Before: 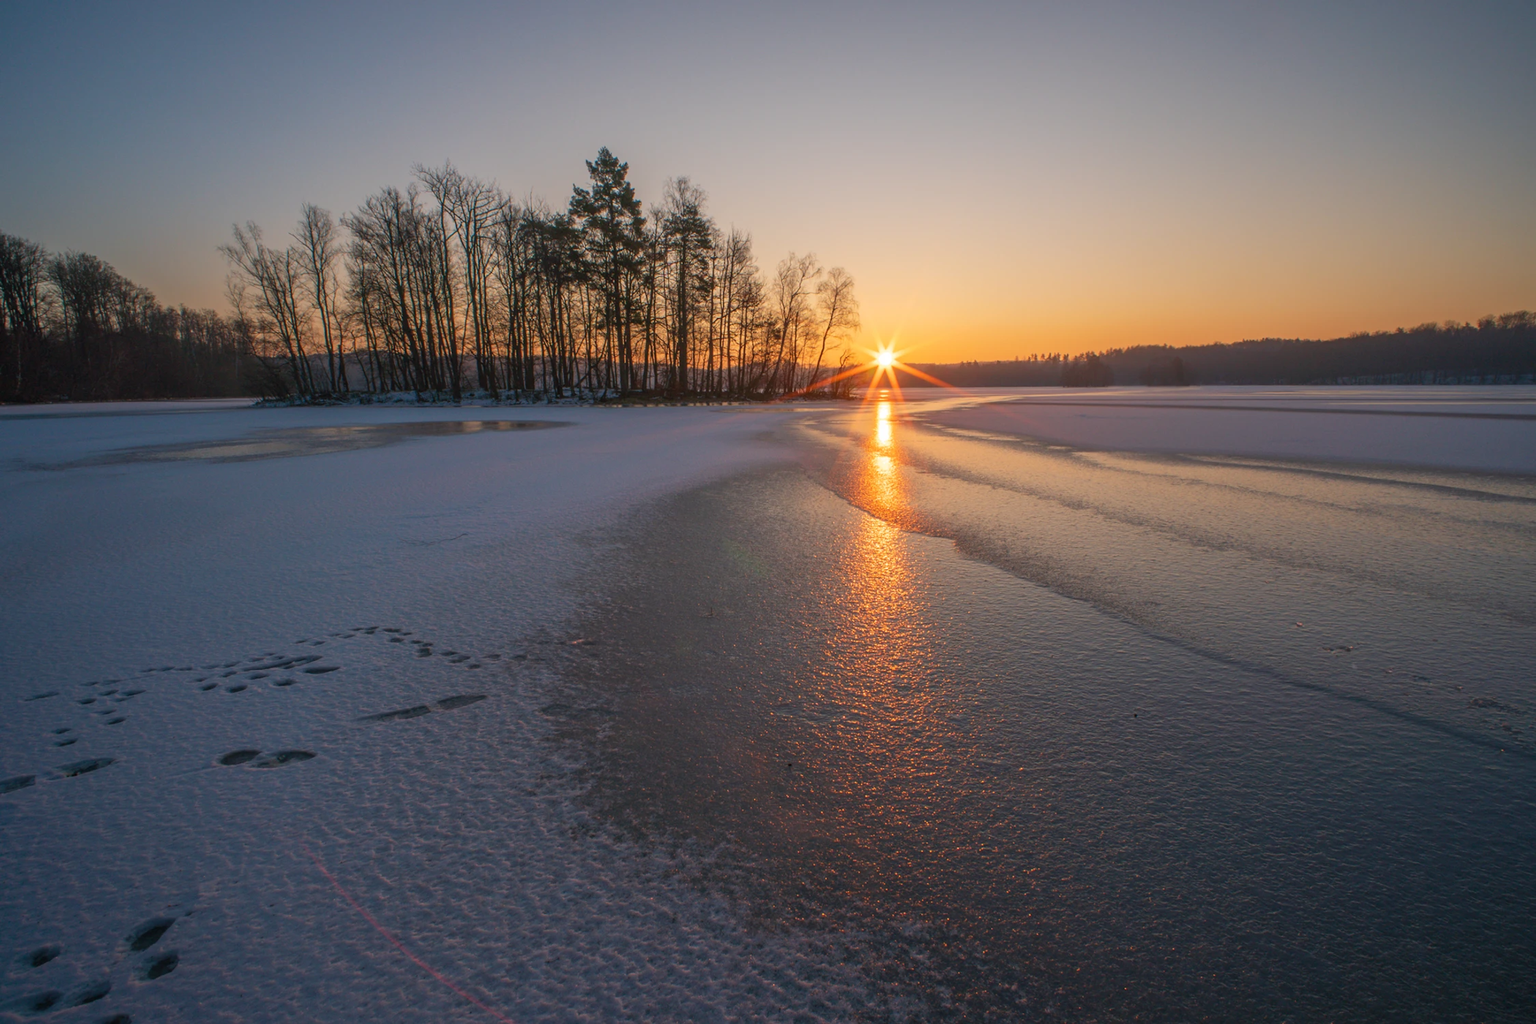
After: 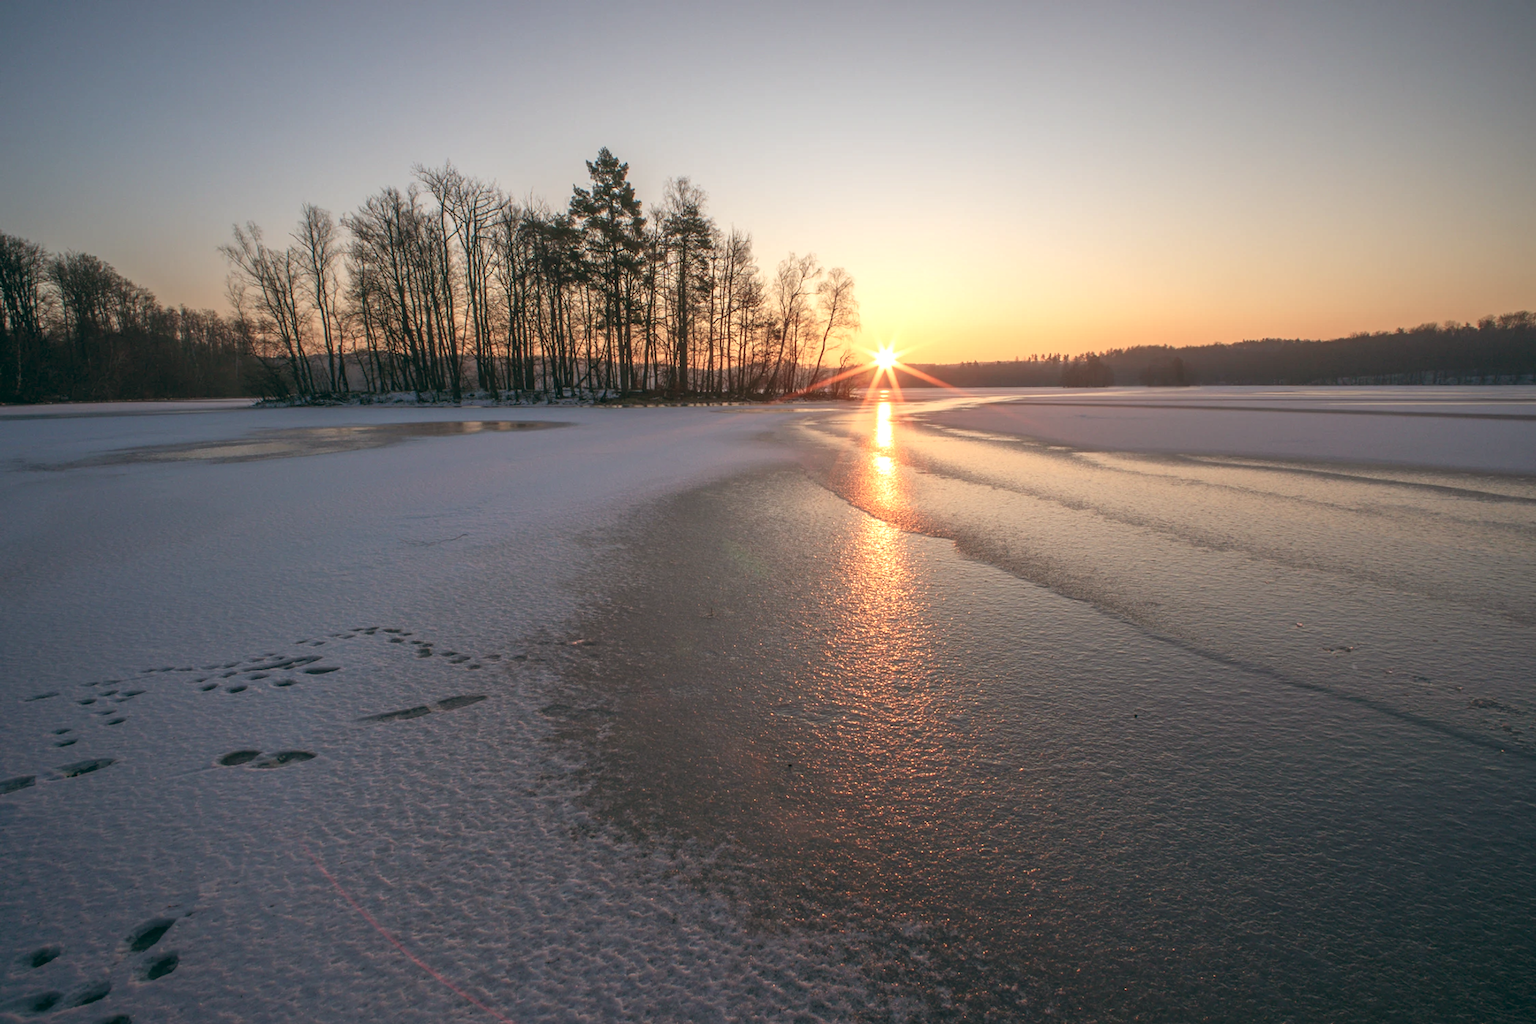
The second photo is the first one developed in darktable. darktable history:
exposure: black level correction 0, exposure 0.7 EV, compensate exposure bias true, compensate highlight preservation false
color balance: lift [1, 0.994, 1.002, 1.006], gamma [0.957, 1.081, 1.016, 0.919], gain [0.97, 0.972, 1.01, 1.028], input saturation 91.06%, output saturation 79.8%
